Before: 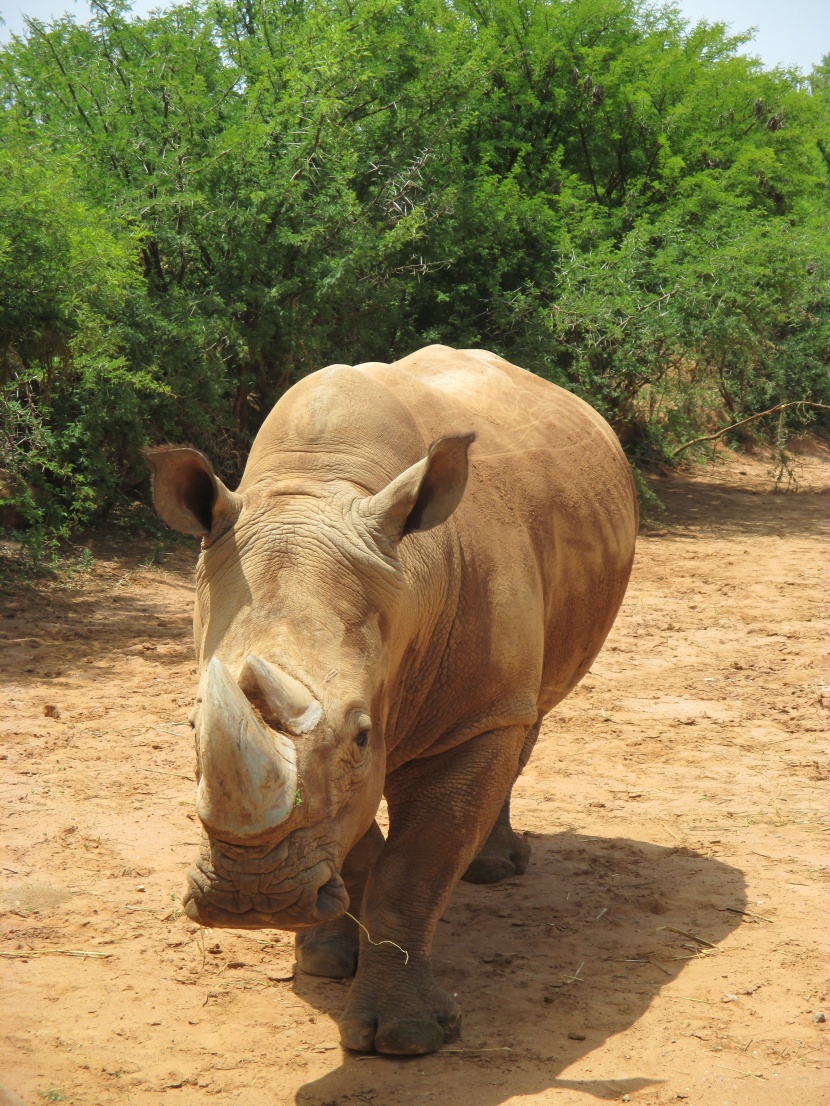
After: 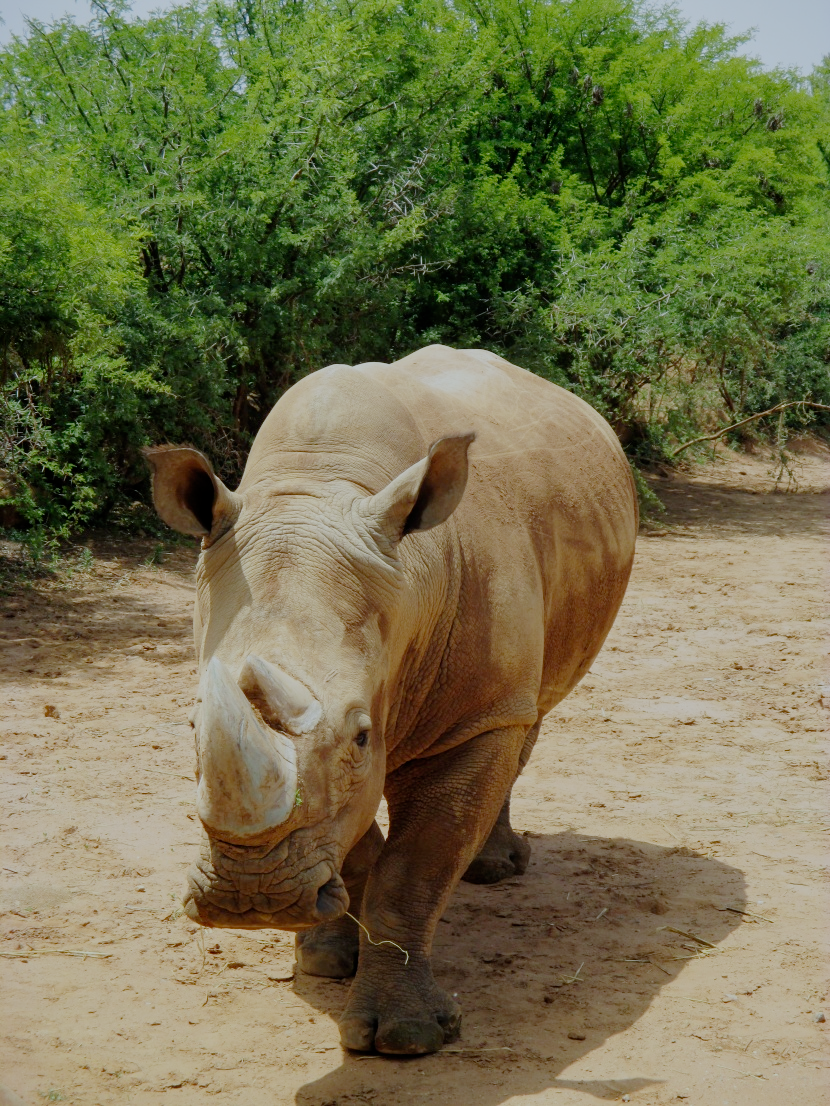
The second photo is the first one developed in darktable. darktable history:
white balance: red 0.924, blue 1.095
levels: levels [0, 0.499, 1]
filmic rgb: middle gray luminance 18%, black relative exposure -7.5 EV, white relative exposure 8.5 EV, threshold 6 EV, target black luminance 0%, hardness 2.23, latitude 18.37%, contrast 0.878, highlights saturation mix 5%, shadows ↔ highlights balance 10.15%, add noise in highlights 0, preserve chrominance no, color science v3 (2019), use custom middle-gray values true, iterations of high-quality reconstruction 0, contrast in highlights soft, enable highlight reconstruction true
